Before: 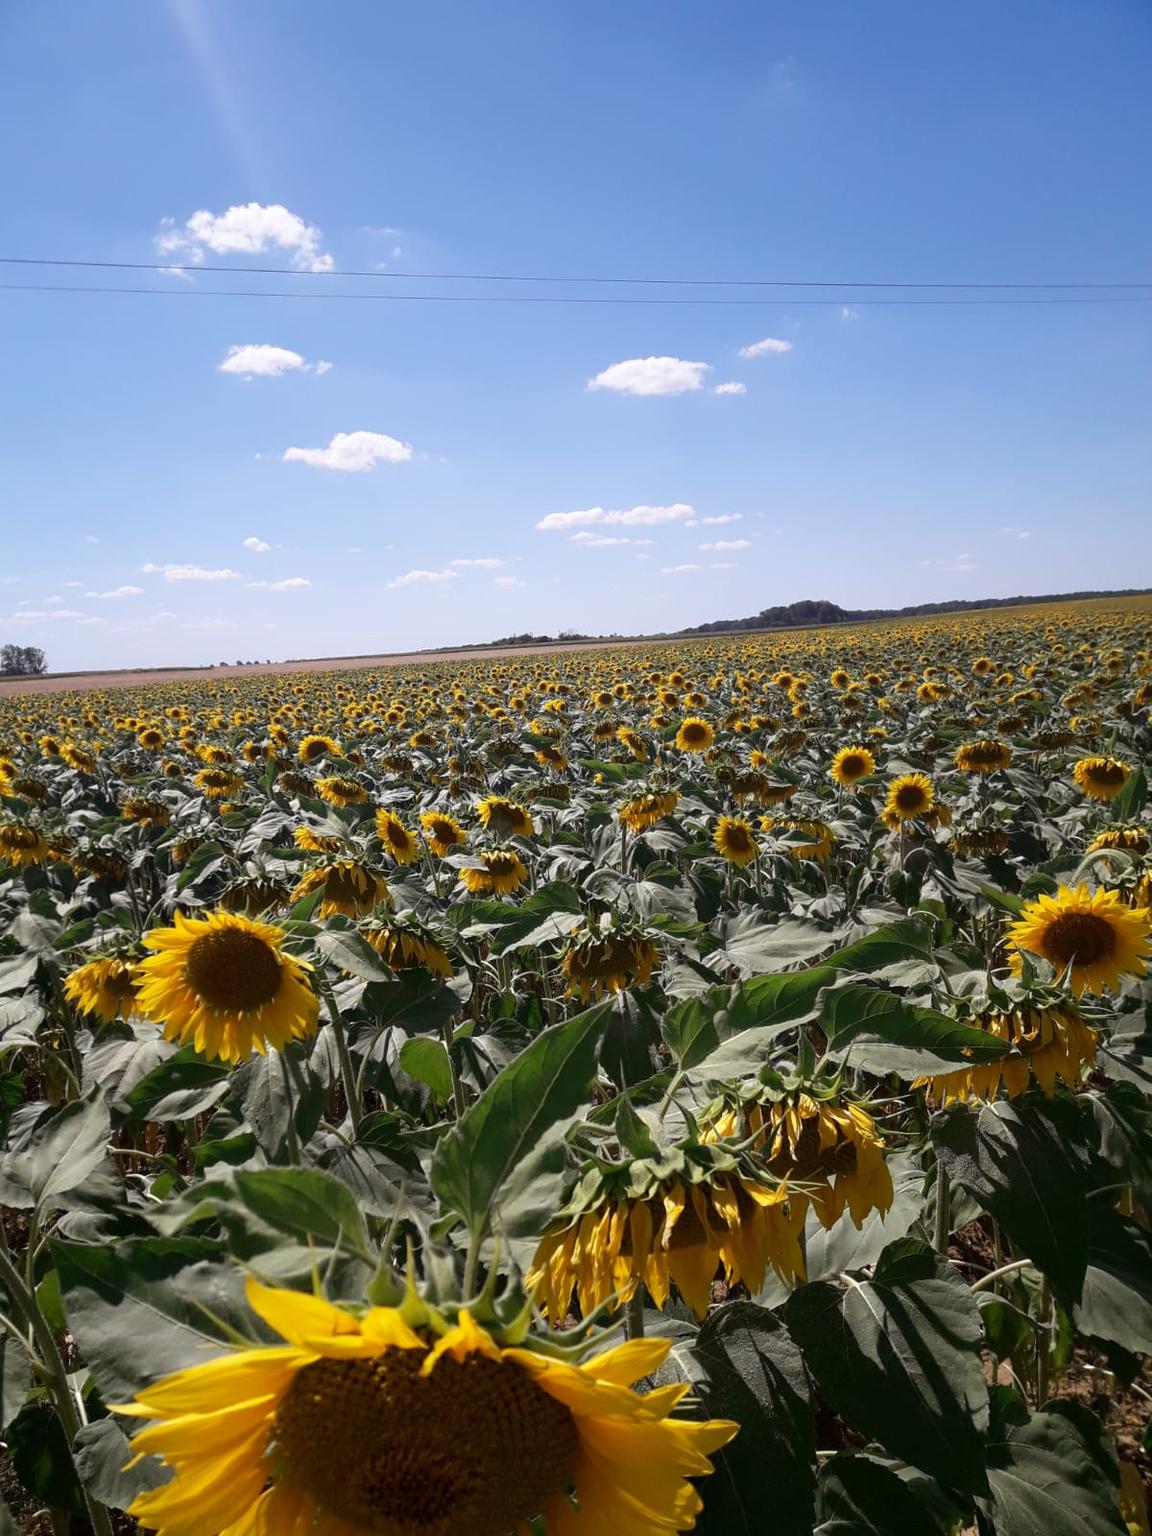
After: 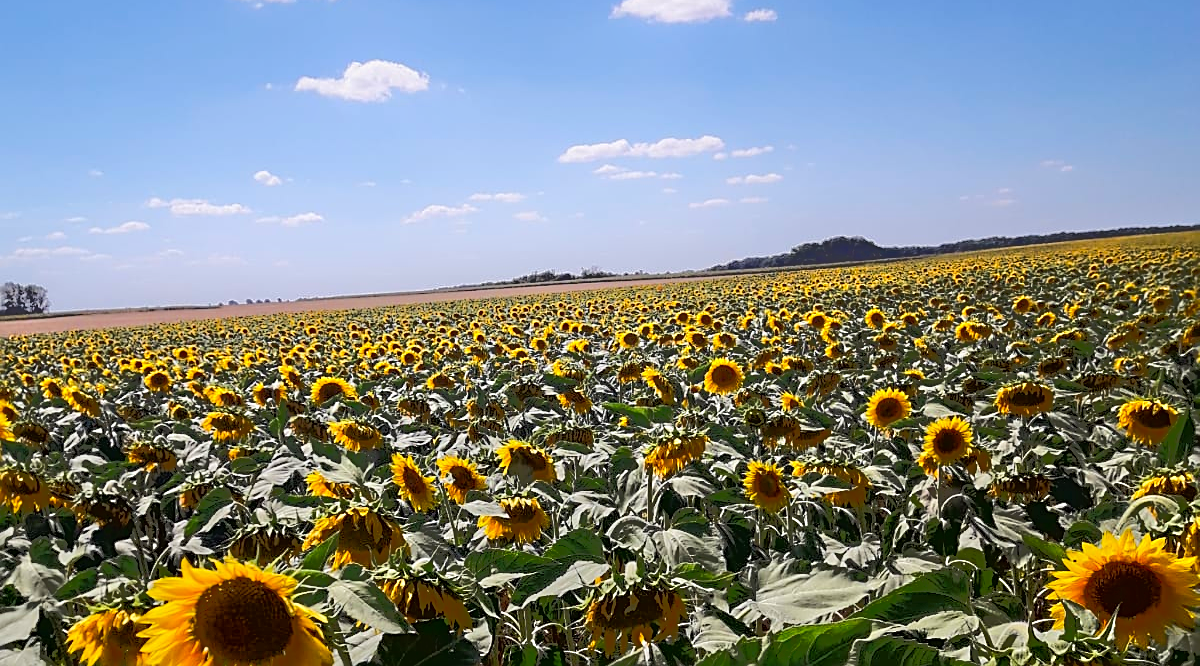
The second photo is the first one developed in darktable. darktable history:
crop and rotate: top 24.33%, bottom 34.028%
sharpen: on, module defaults
tone equalizer: -7 EV -0.611 EV, -6 EV 0.993 EV, -5 EV -0.443 EV, -4 EV 0.447 EV, -3 EV 0.41 EV, -2 EV 0.173 EV, -1 EV -0.153 EV, +0 EV -0.407 EV, smoothing diameter 2.1%, edges refinement/feathering 20.06, mask exposure compensation -1.57 EV, filter diffusion 5
contrast brightness saturation: brightness -0.027, saturation 0.348
